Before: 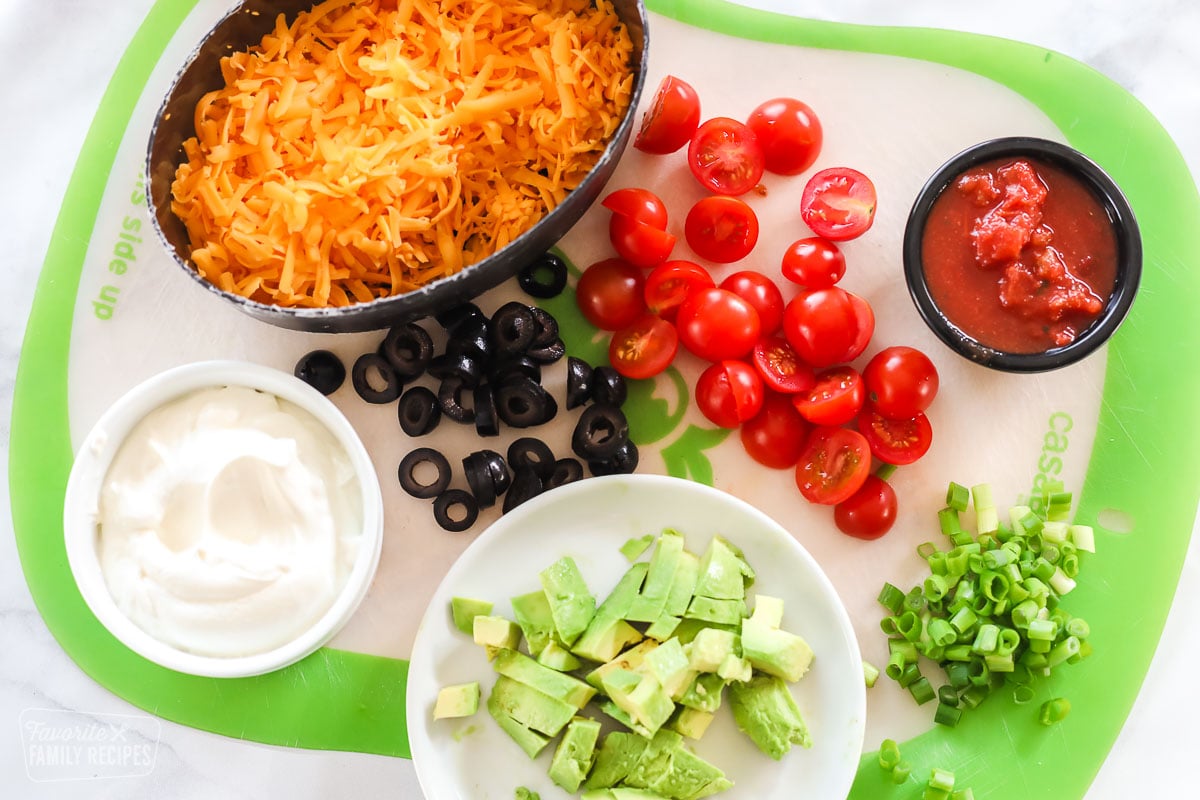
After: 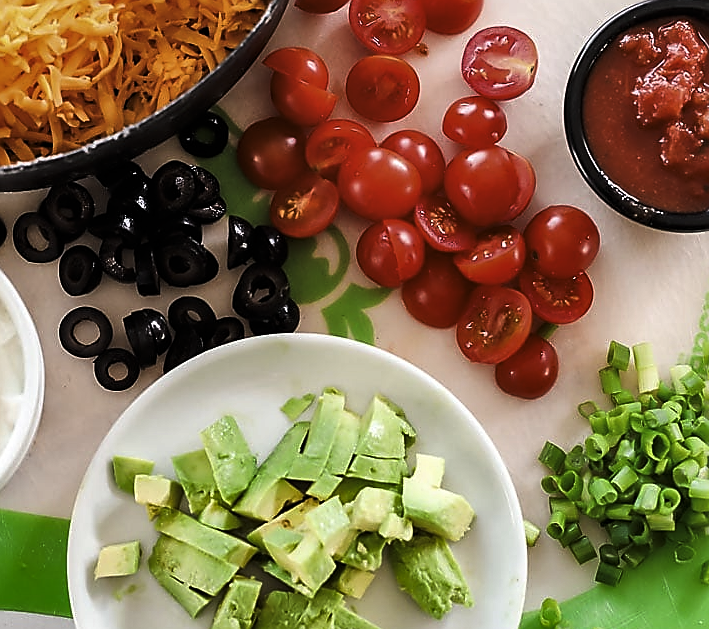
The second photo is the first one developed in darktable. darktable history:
sharpen: radius 1.4, amount 1.25, threshold 0.7
shadows and highlights: low approximation 0.01, soften with gaussian
crop and rotate: left 28.256%, top 17.734%, right 12.656%, bottom 3.573%
levels: levels [0, 0.618, 1]
